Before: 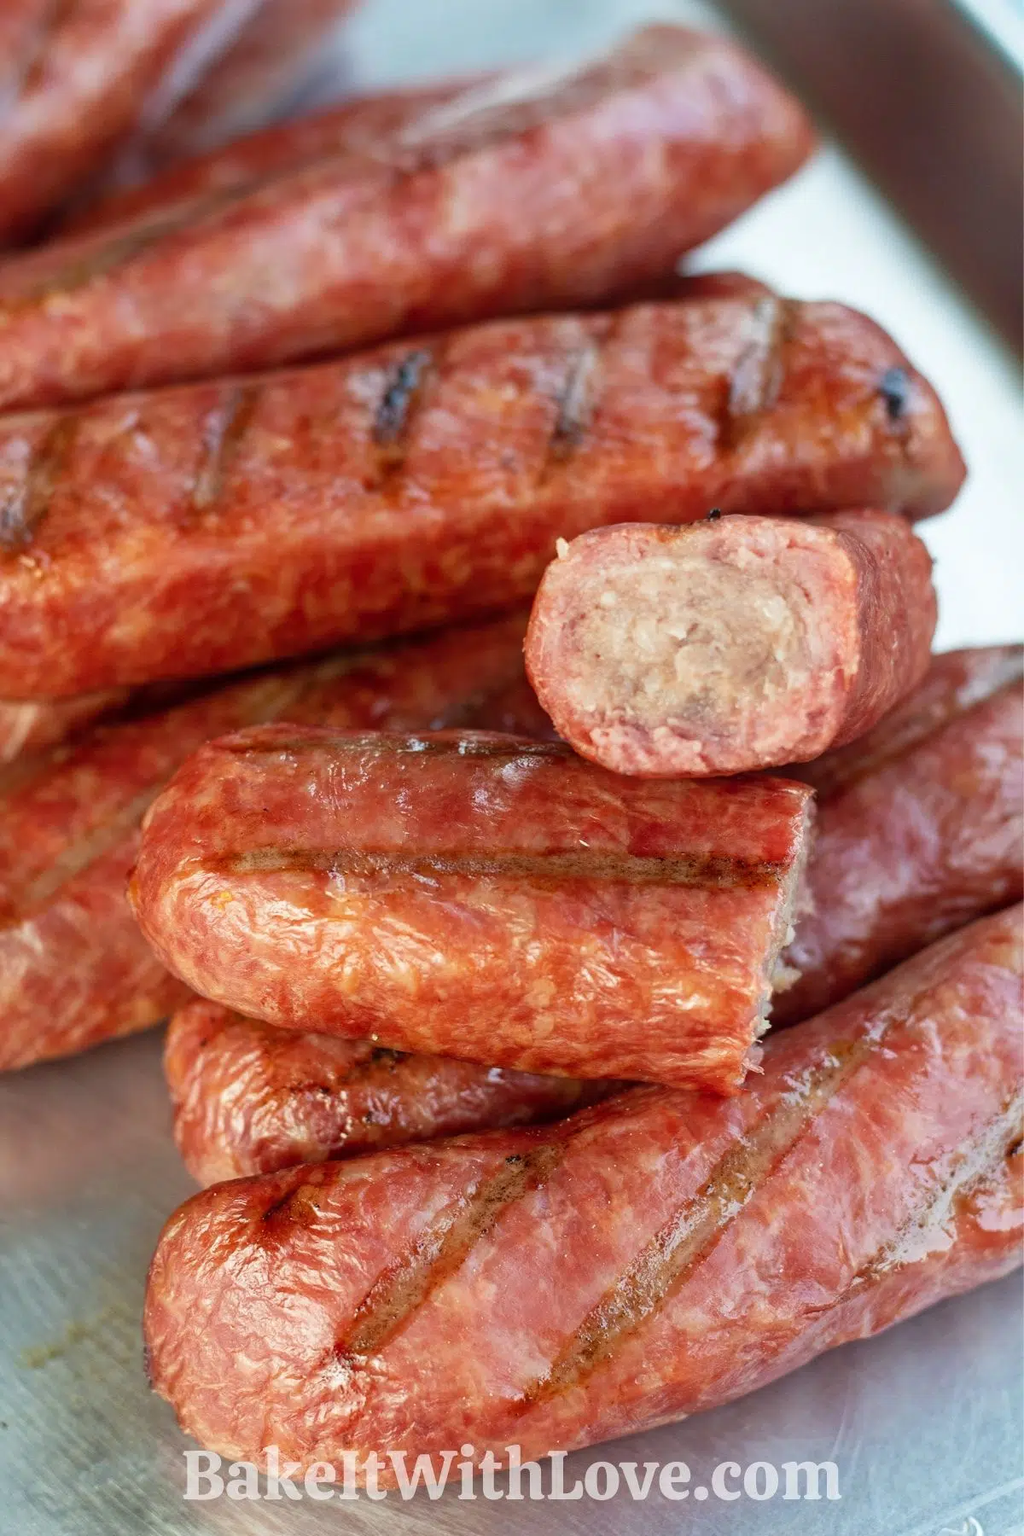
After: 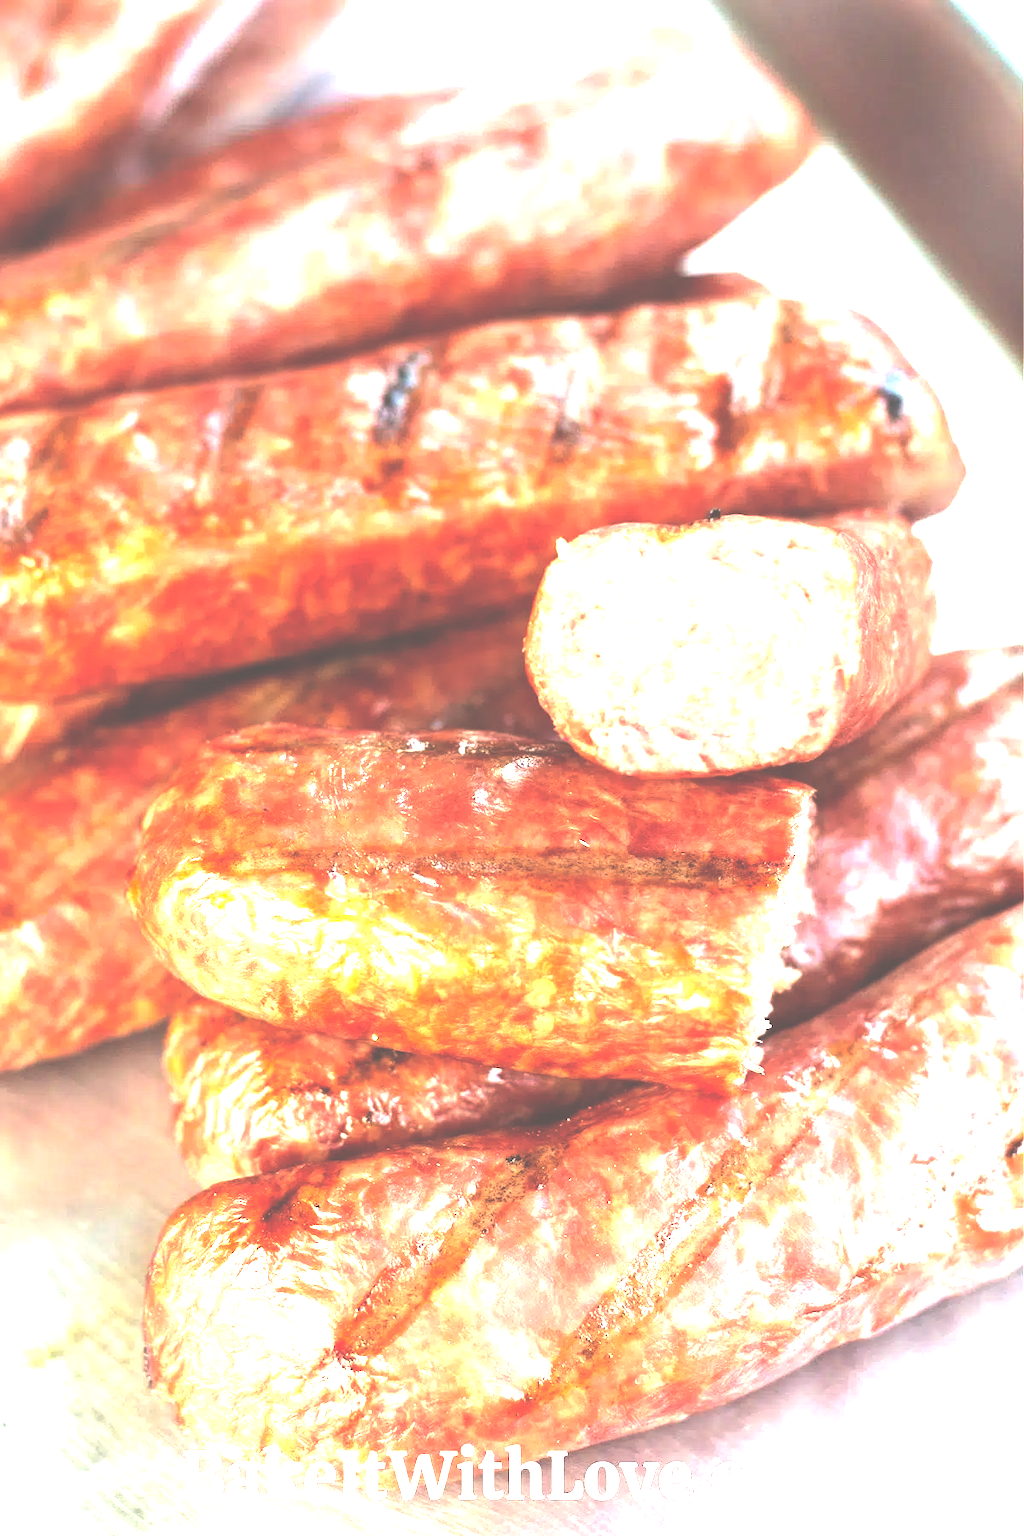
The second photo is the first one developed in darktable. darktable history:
exposure: black level correction -0.062, exposure -0.049 EV, compensate exposure bias true, compensate highlight preservation false
color balance rgb: shadows lift › hue 86.67°, highlights gain › chroma 3.024%, highlights gain › hue 75.73°, perceptual saturation grading › global saturation 0.708%, perceptual brilliance grading › global brilliance 30.464%, perceptual brilliance grading › highlights 49.348%, perceptual brilliance grading › mid-tones 49.515%, perceptual brilliance grading › shadows -22.315%, global vibrance 20%
